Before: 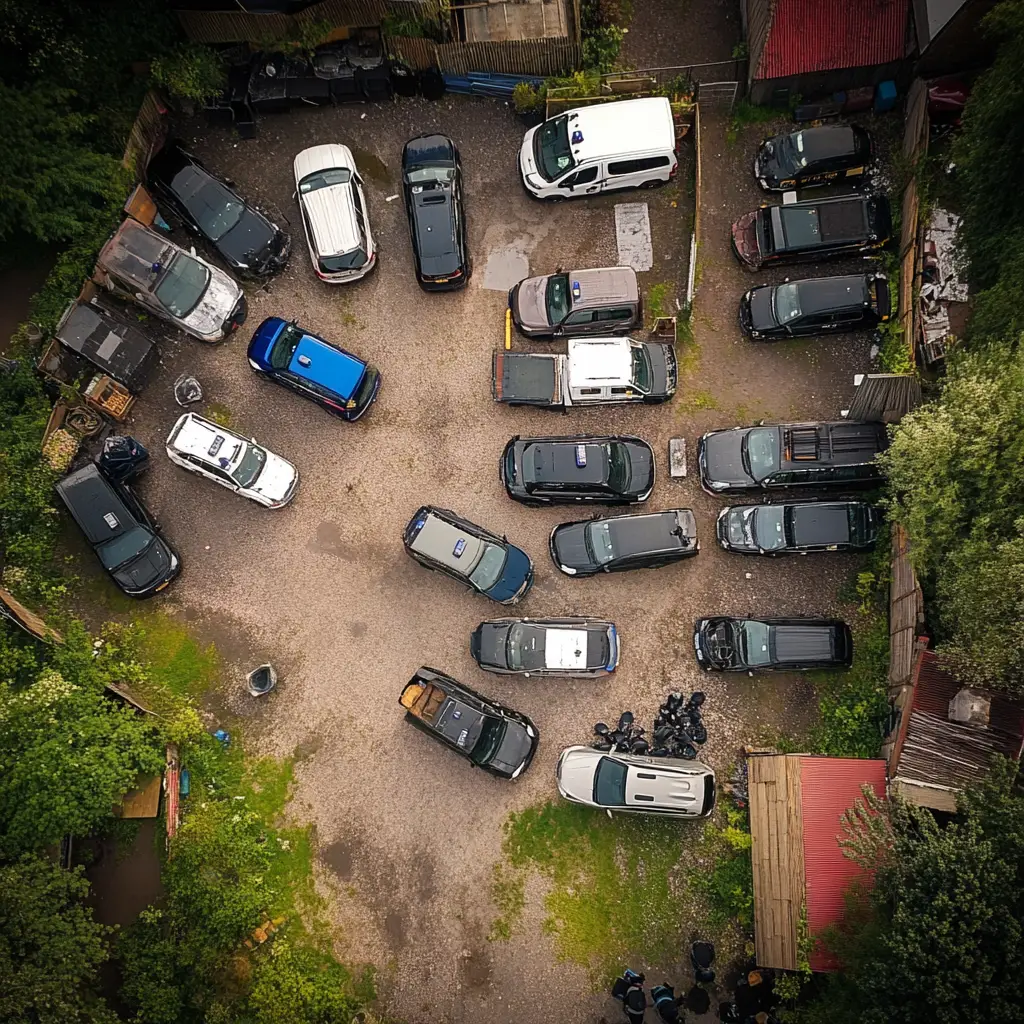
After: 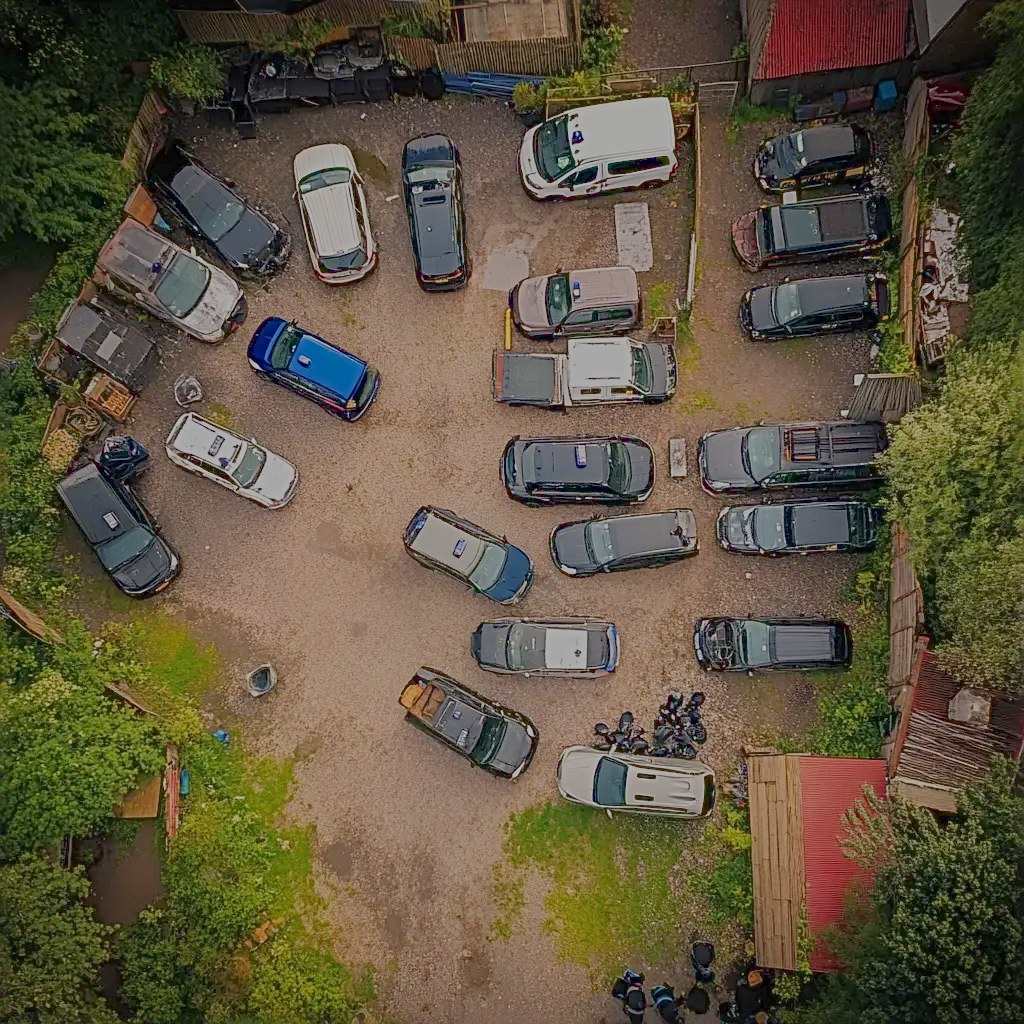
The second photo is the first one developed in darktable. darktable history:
sharpen: radius 4
filmic rgb: black relative exposure -14 EV, white relative exposure 8 EV, threshold 3 EV, hardness 3.74, latitude 50%, contrast 0.5, color science v5 (2021), contrast in shadows safe, contrast in highlights safe, enable highlight reconstruction true
